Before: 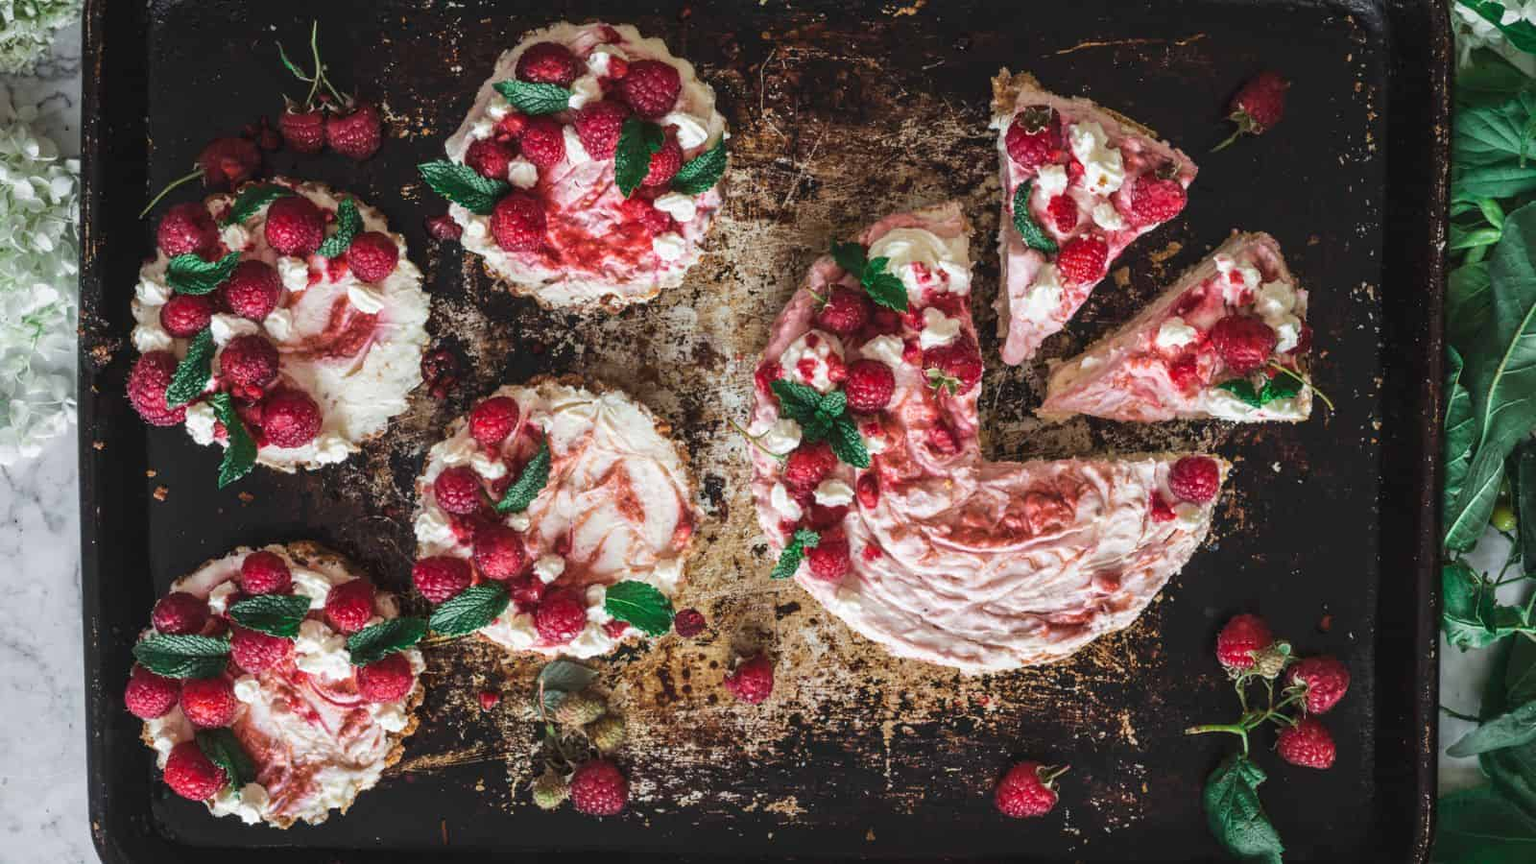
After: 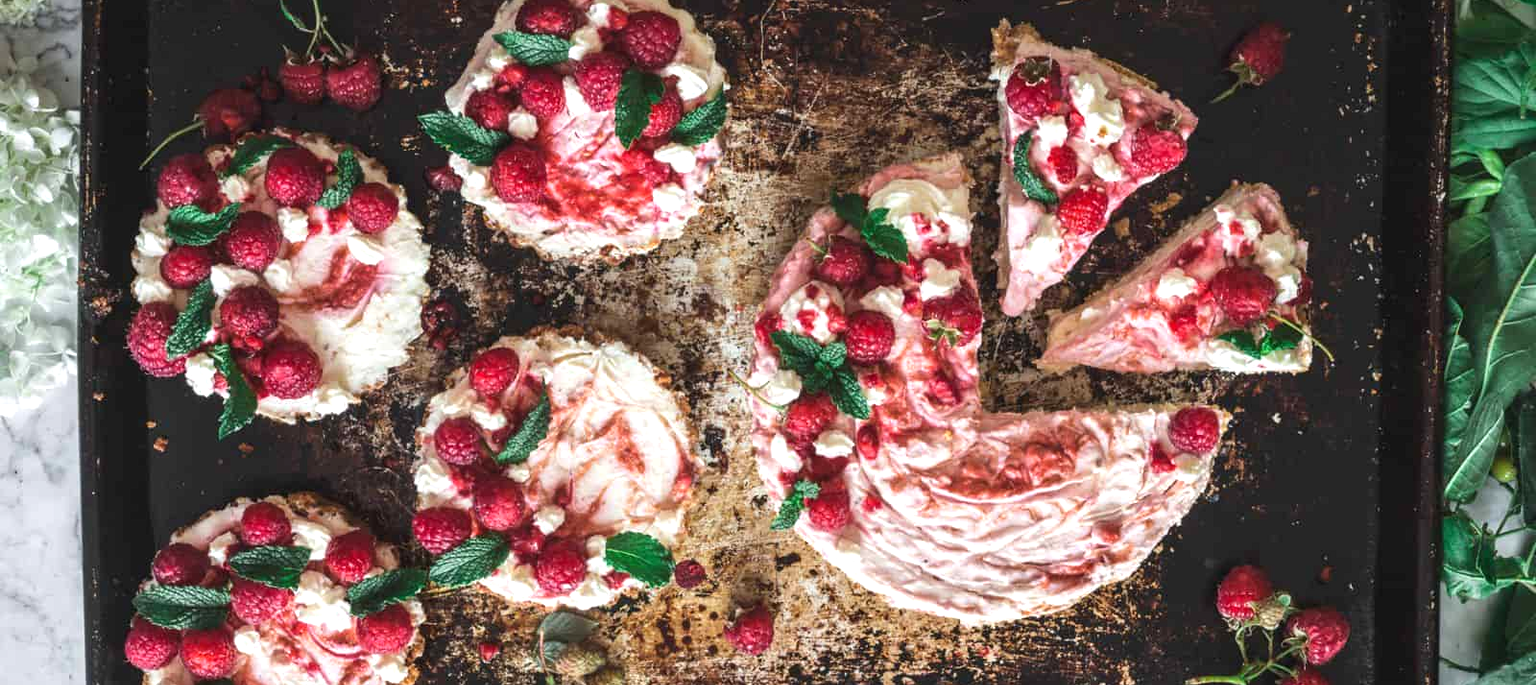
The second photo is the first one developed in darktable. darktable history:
exposure: exposure 0.197 EV
crop and rotate: top 5.667%, bottom 14.937%
